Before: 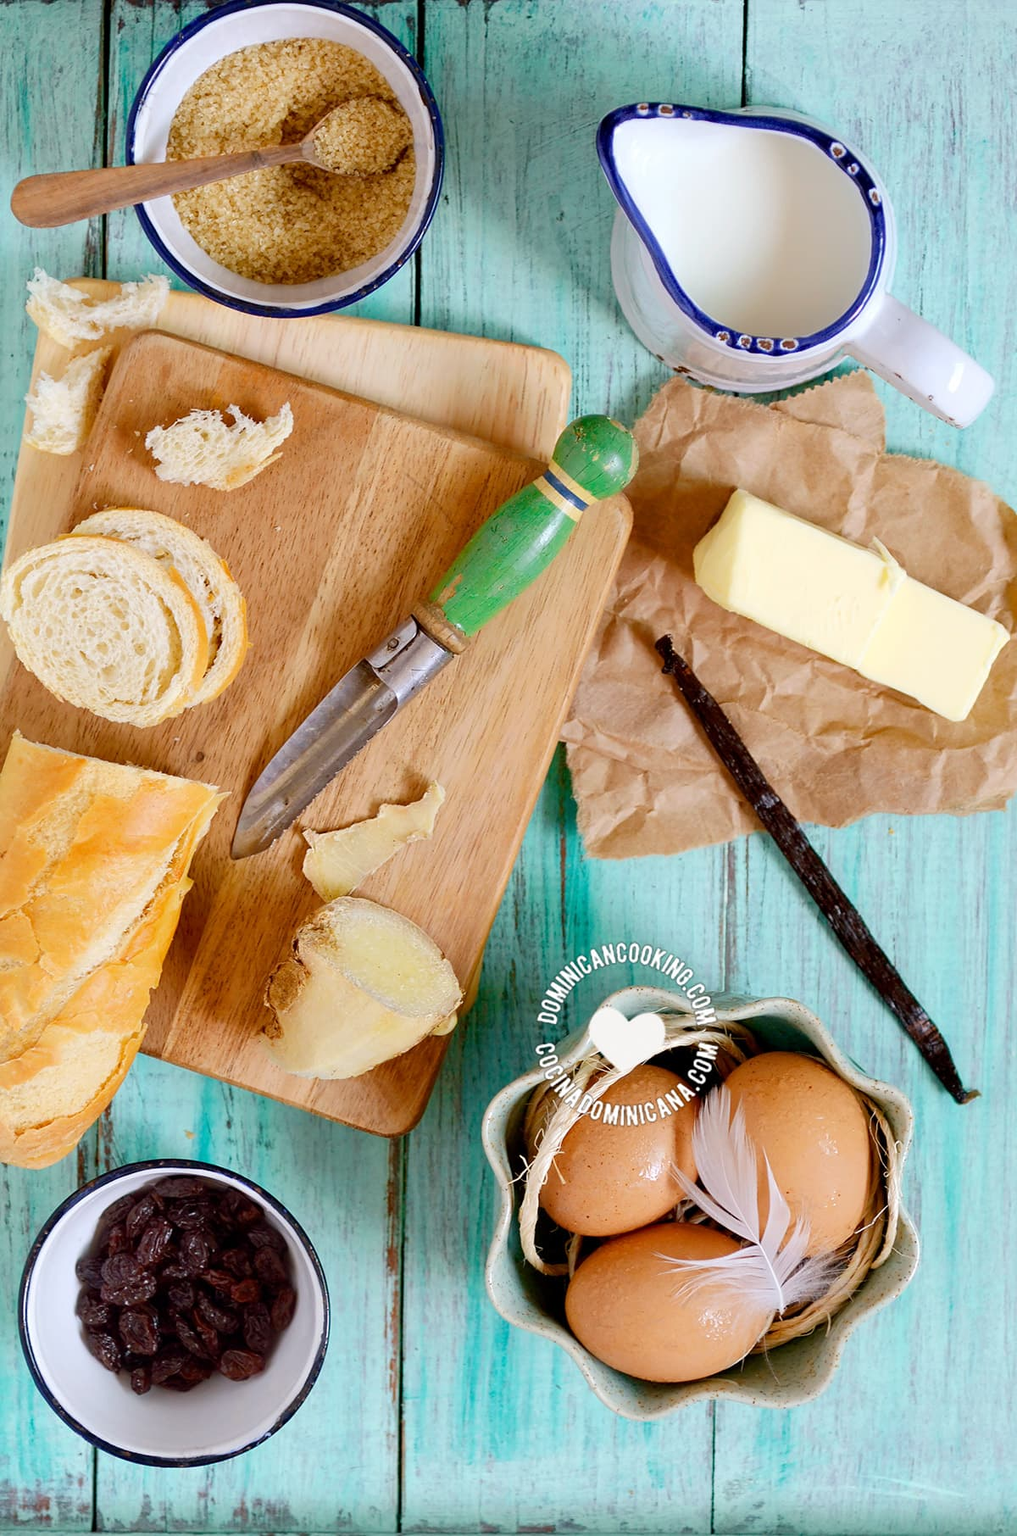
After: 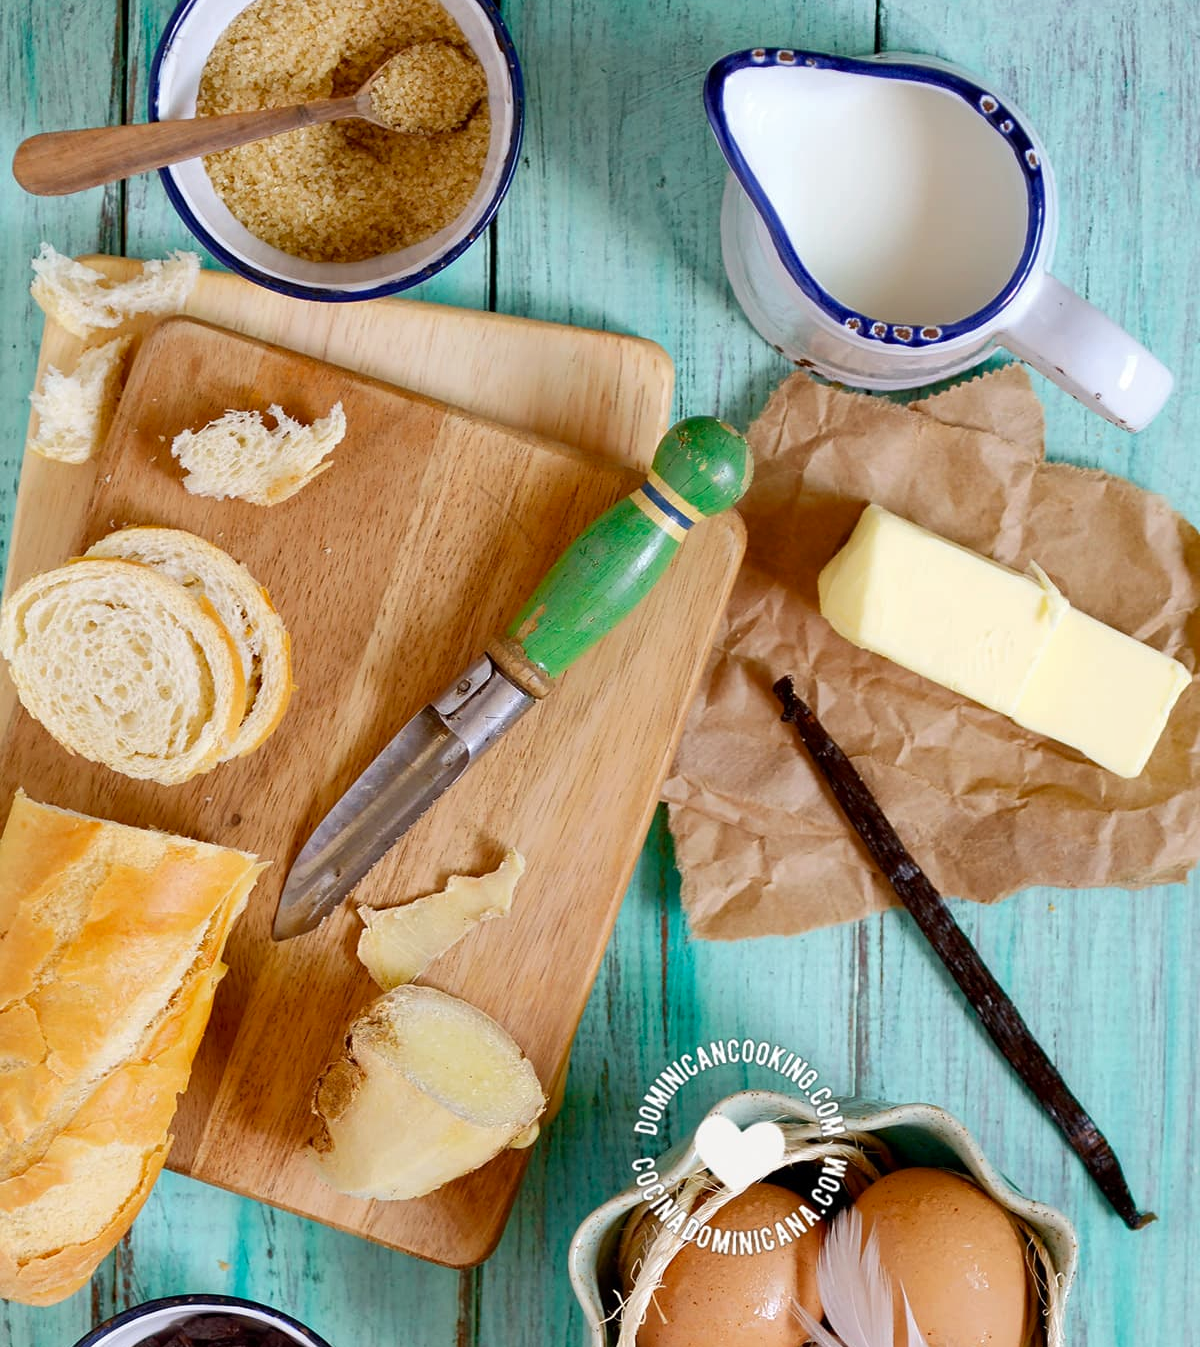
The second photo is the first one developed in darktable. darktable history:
shadows and highlights: radius 336.9, shadows 28.6, soften with gaussian
crop: top 4.036%, bottom 21.62%
